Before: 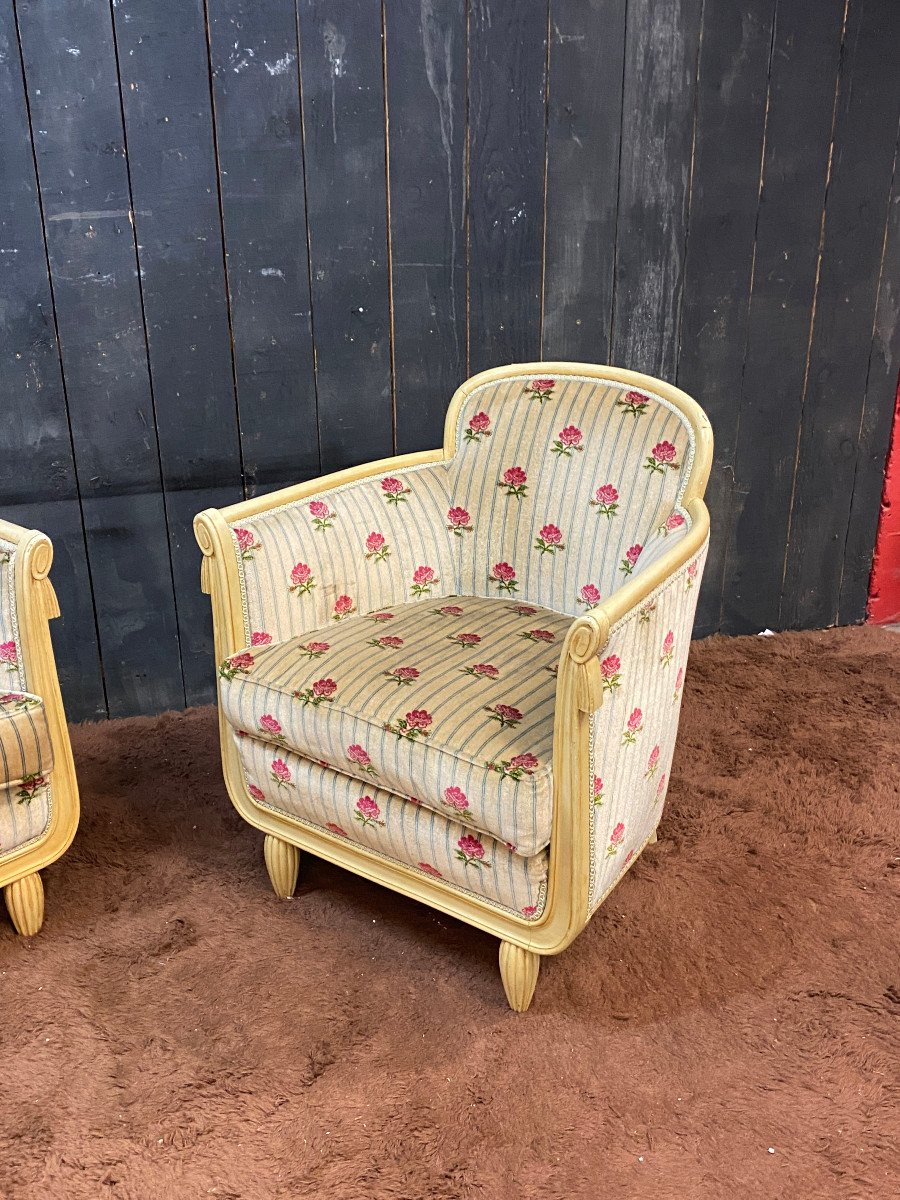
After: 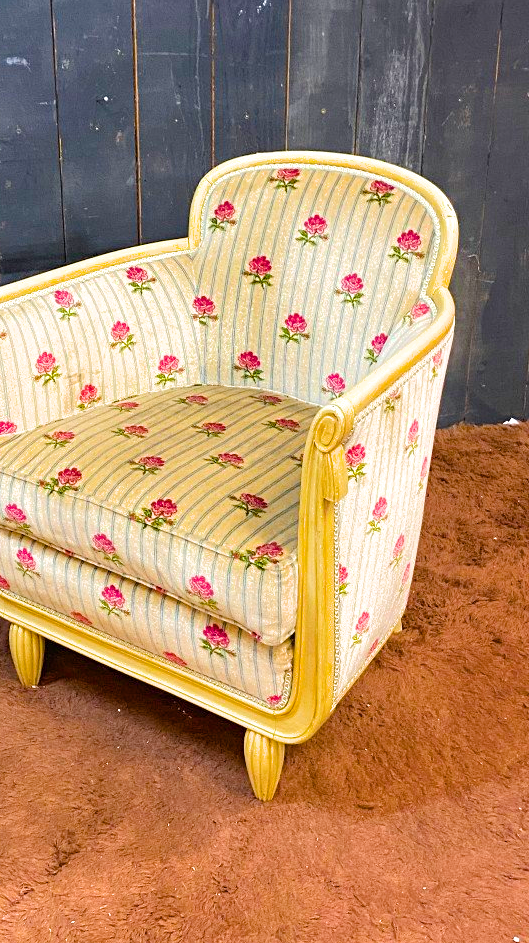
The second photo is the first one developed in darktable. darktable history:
color balance rgb: linear chroma grading › global chroma 14.889%, perceptual saturation grading › global saturation 30.326%, global vibrance 20%
crop and rotate: left 28.399%, top 17.628%, right 12.738%, bottom 3.769%
filmic rgb: black relative exposure -15.12 EV, white relative exposure 3 EV, target black luminance 0%, hardness 9.29, latitude 98.7%, contrast 0.915, shadows ↔ highlights balance 0.456%
exposure: black level correction 0, exposure 0.704 EV, compensate exposure bias true, compensate highlight preservation false
